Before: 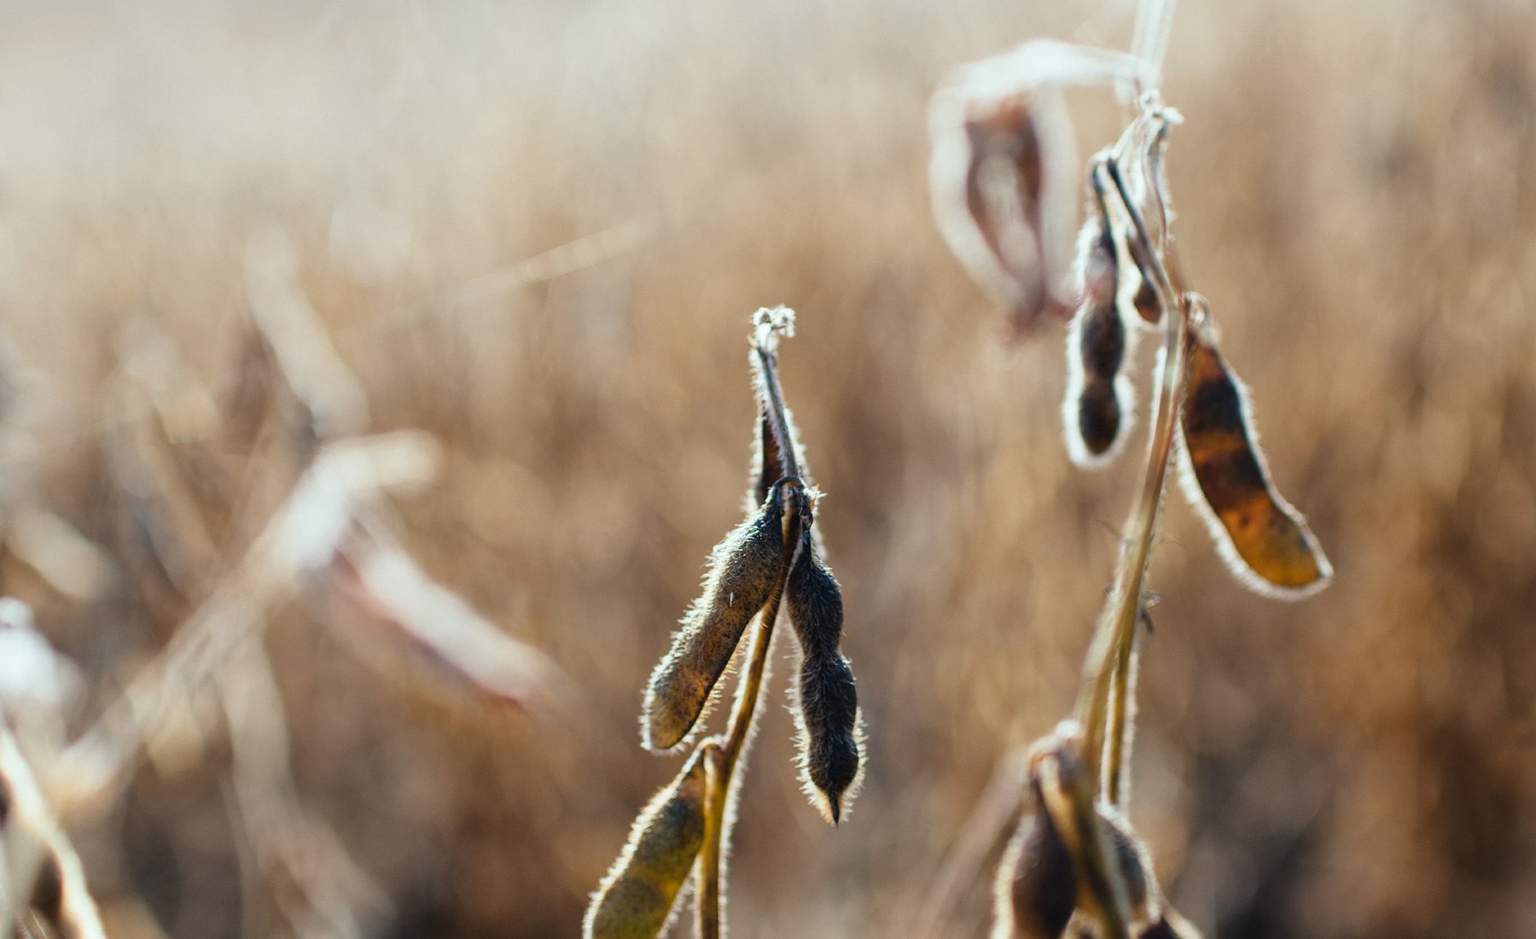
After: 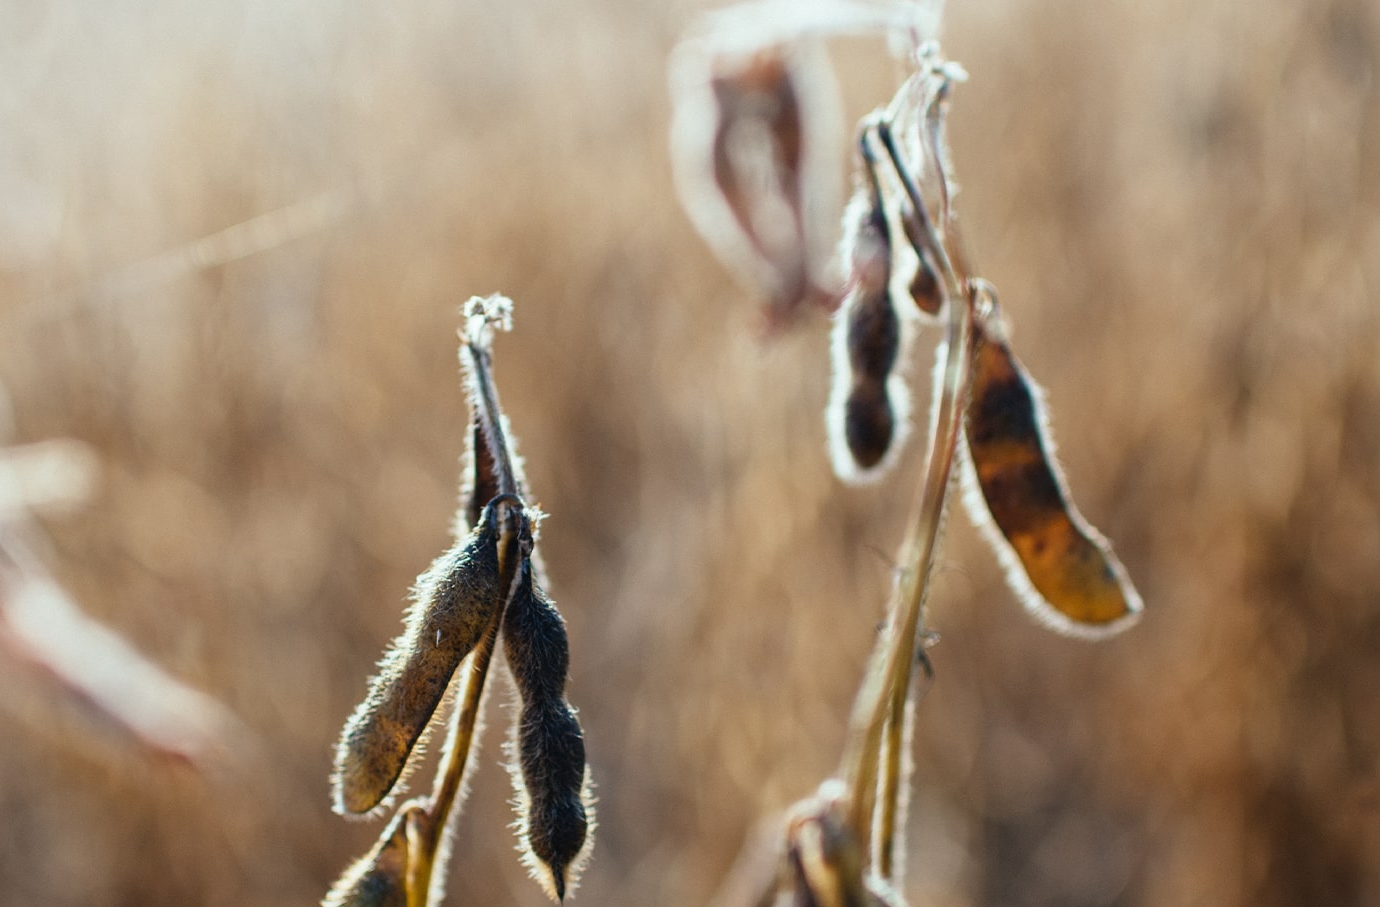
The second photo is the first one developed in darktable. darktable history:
crop: left 23.306%, top 5.822%, bottom 11.657%
